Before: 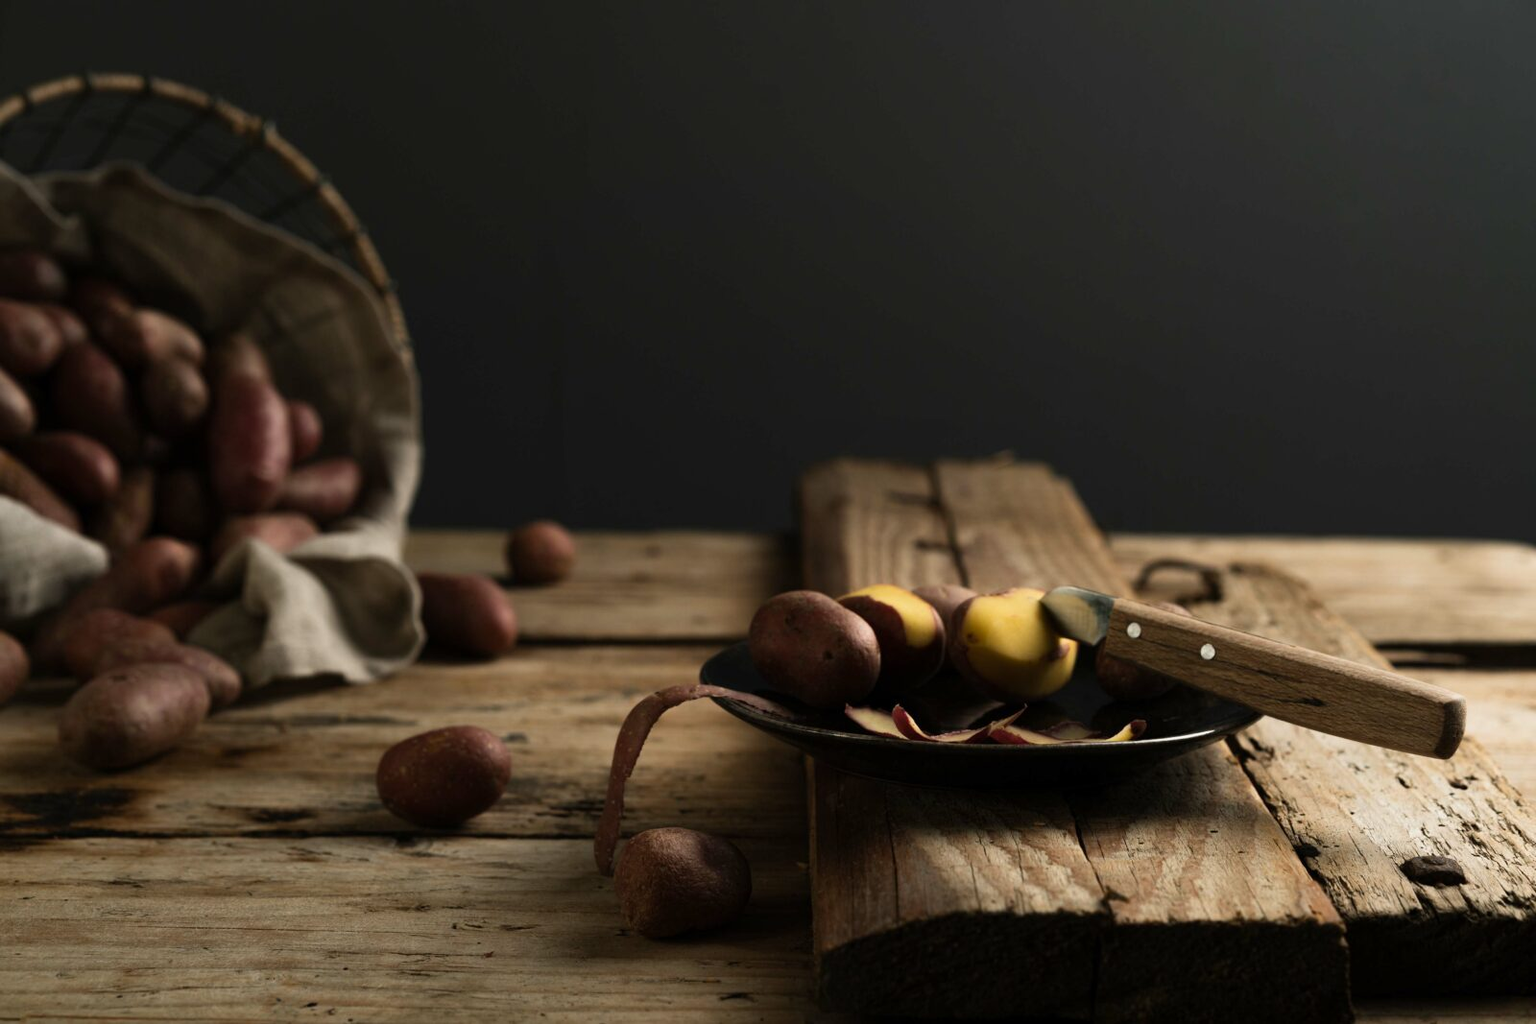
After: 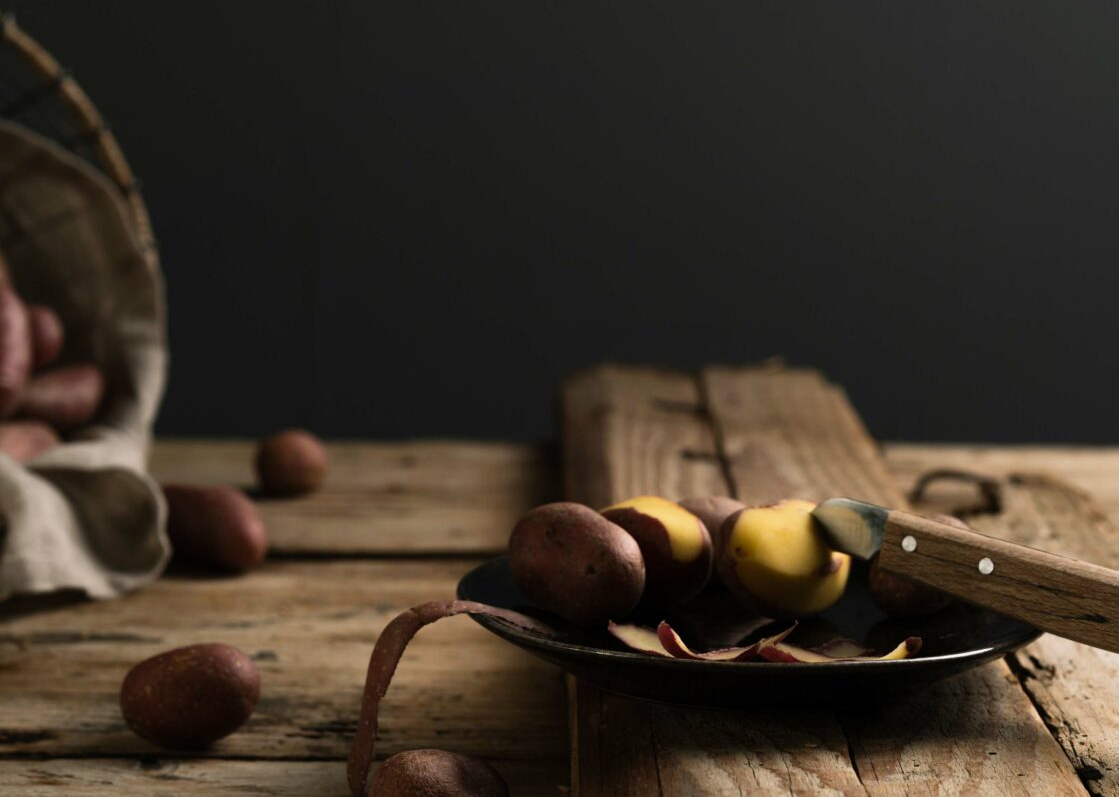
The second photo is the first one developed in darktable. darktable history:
crop and rotate: left 17.046%, top 10.659%, right 12.989%, bottom 14.553%
white balance: red 1.009, blue 1.027
